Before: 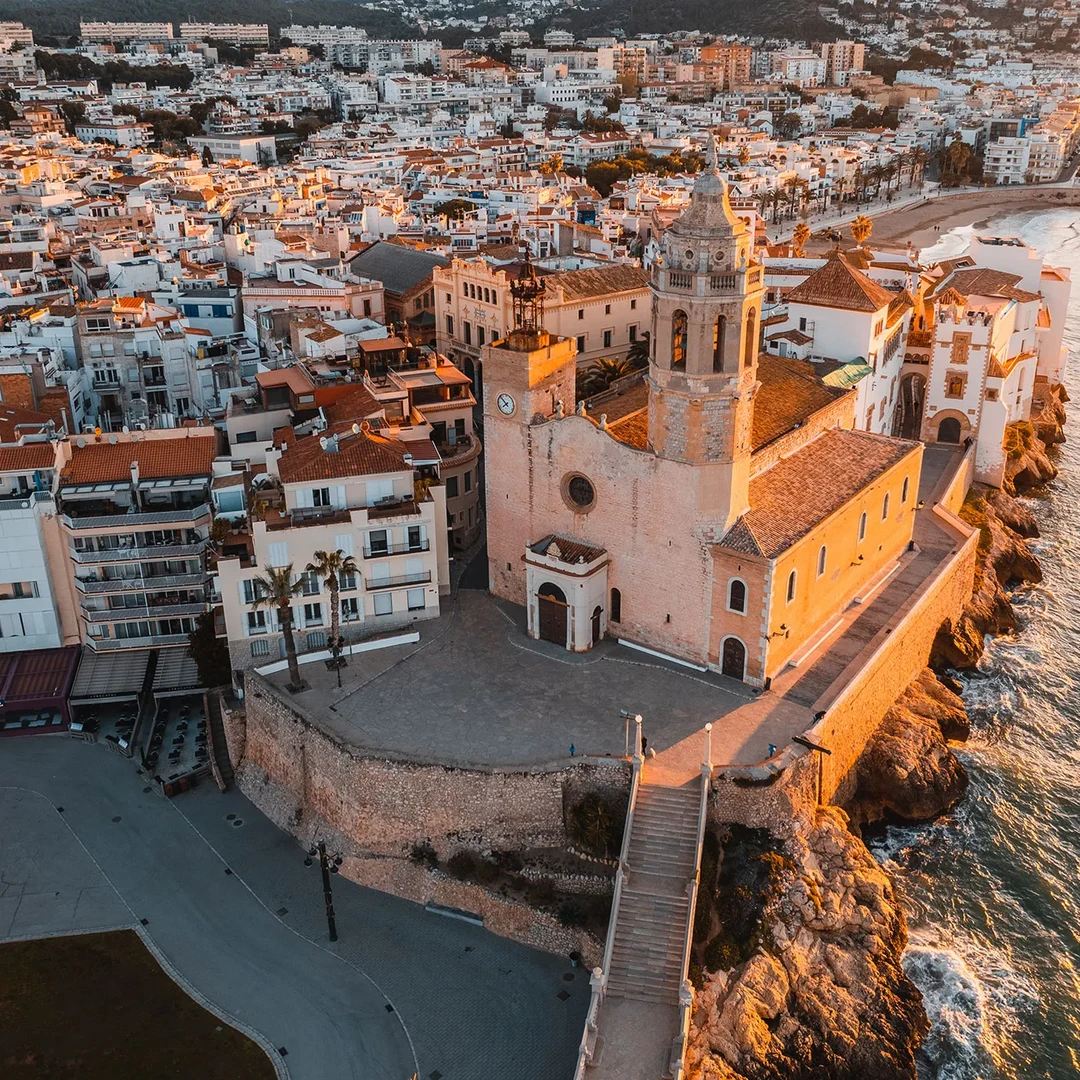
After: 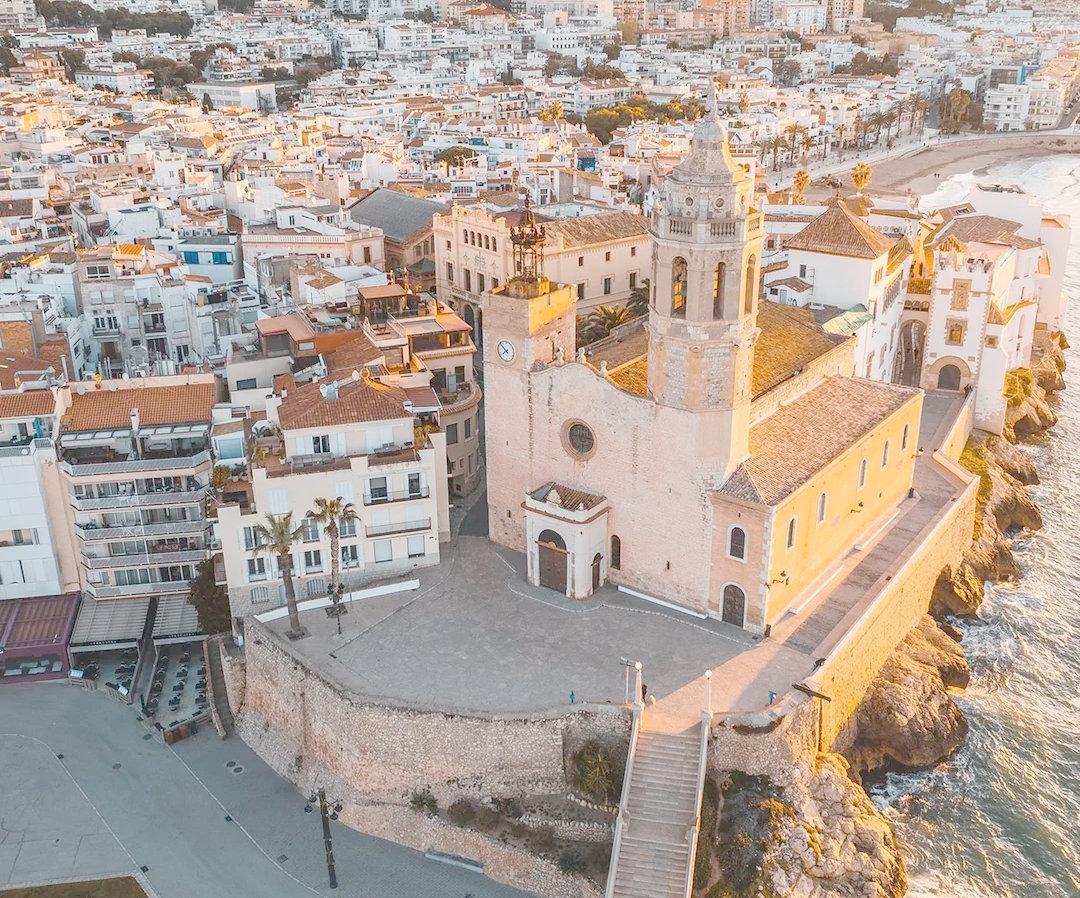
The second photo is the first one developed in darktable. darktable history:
crop: top 4.911%, bottom 11.857%
